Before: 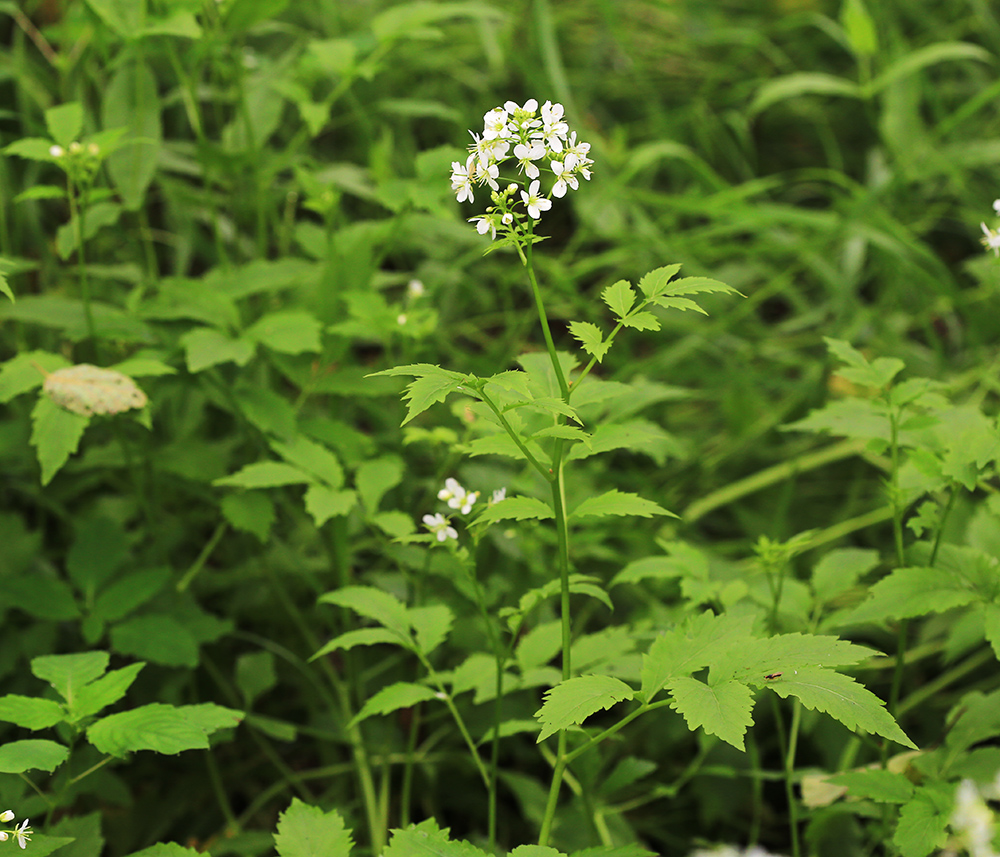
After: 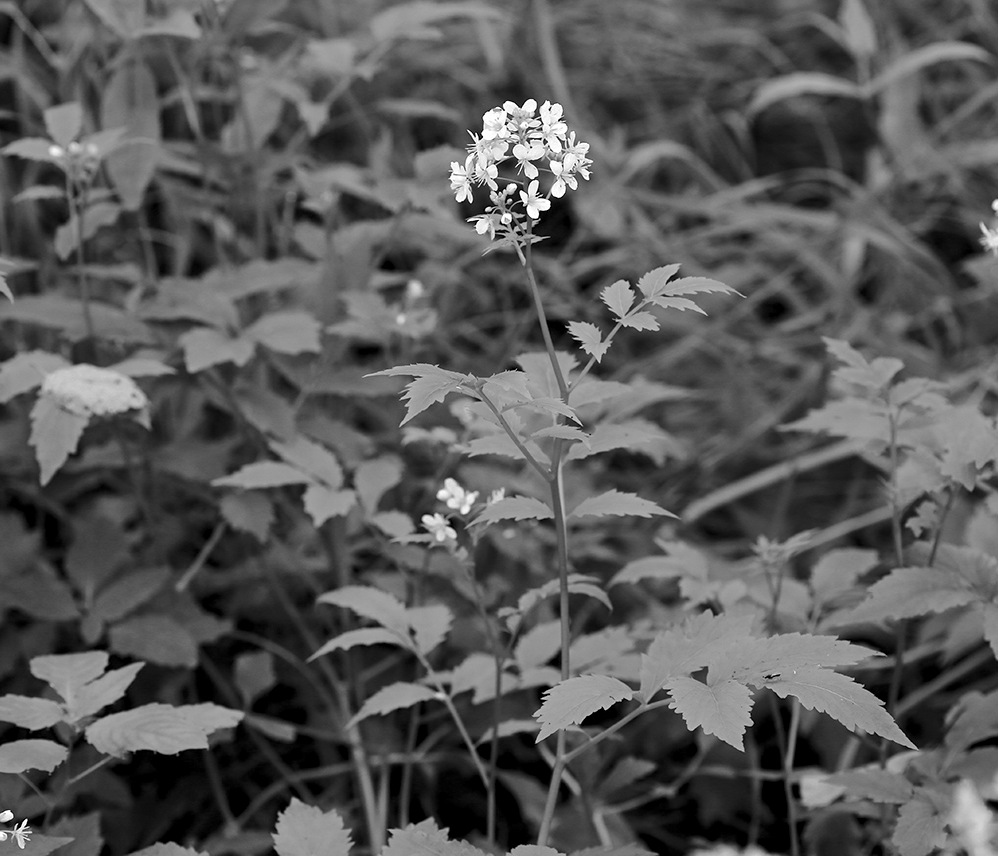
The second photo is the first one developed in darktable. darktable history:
crop and rotate: left 0.195%, bottom 0.011%
color correction: highlights a* -0.887, highlights b* 4.53, shadows a* 3.6
exposure: exposure -0.247 EV, compensate highlight preservation false
shadows and highlights: white point adjustment 0.037, soften with gaussian
levels: levels [0.062, 0.494, 0.925]
color zones: curves: ch0 [(0.004, 0.588) (0.116, 0.636) (0.259, 0.476) (0.423, 0.464) (0.75, 0.5)]; ch1 [(0, 0) (0.143, 0) (0.286, 0) (0.429, 0) (0.571, 0) (0.714, 0) (0.857, 0)]
